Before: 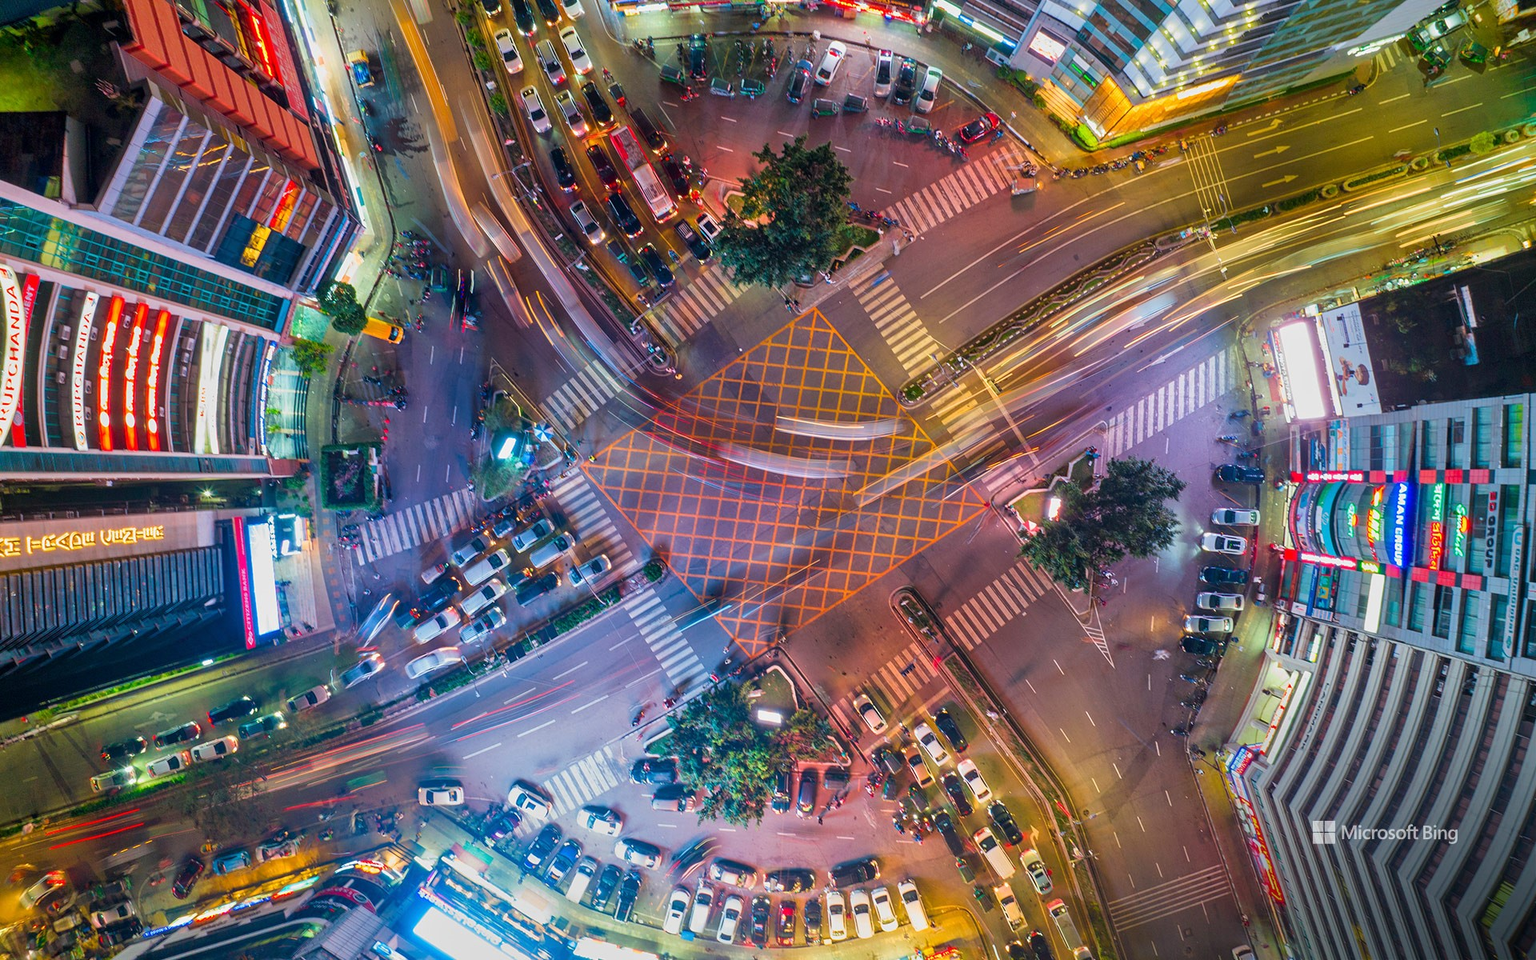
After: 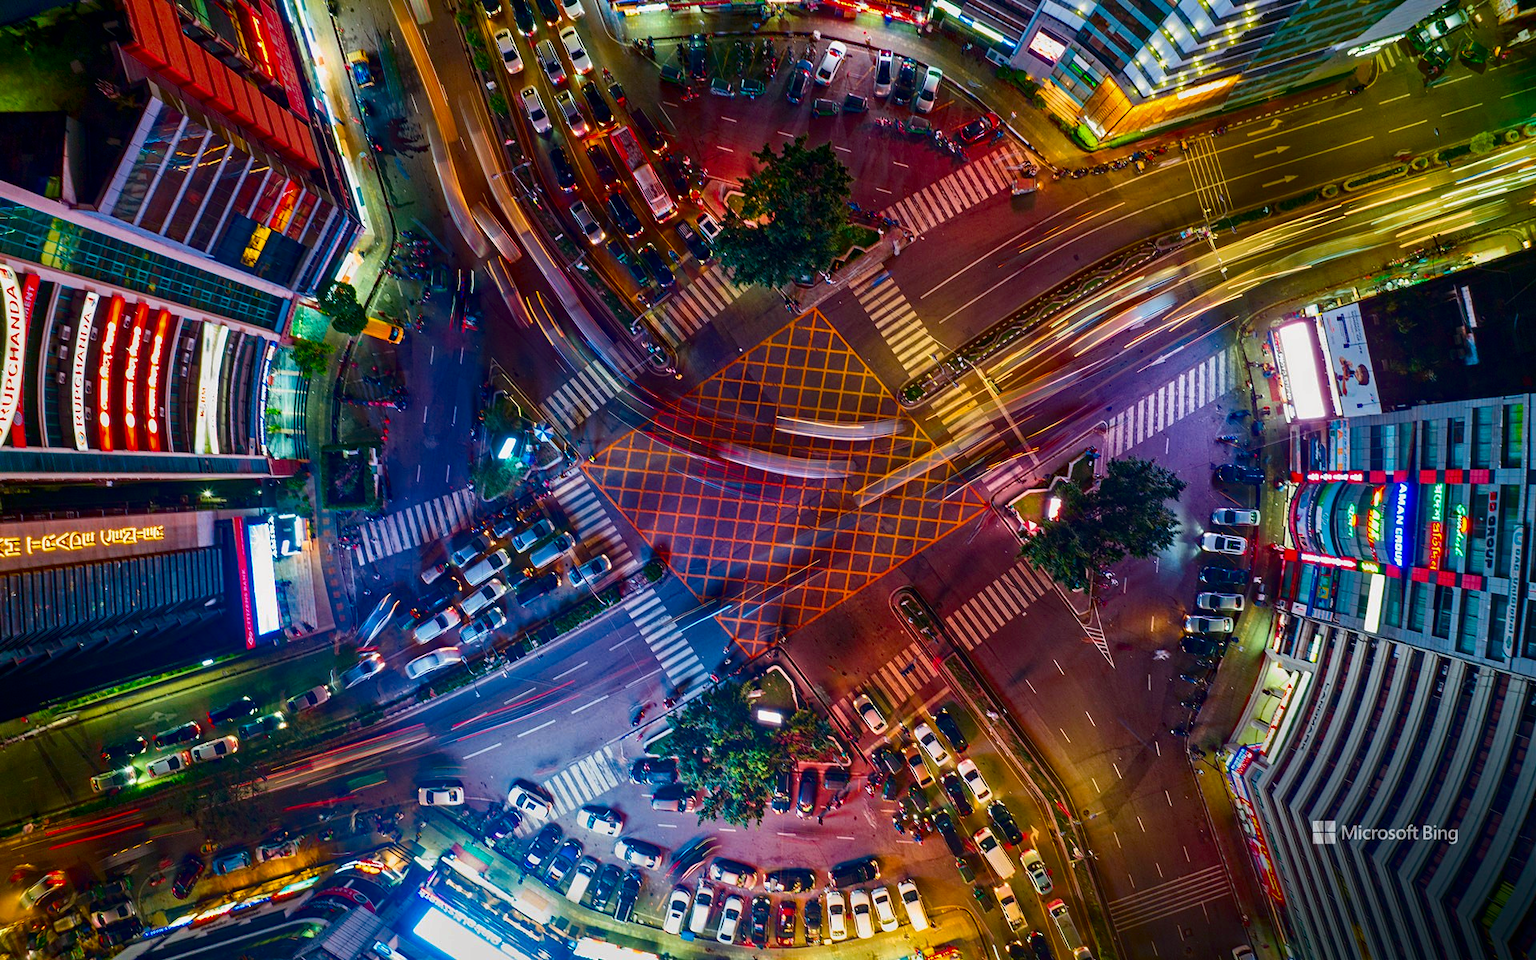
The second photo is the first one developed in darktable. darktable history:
contrast brightness saturation: contrast 0.134, brightness -0.228, saturation 0.143
haze removal: strength 0.428, compatibility mode true, adaptive false
